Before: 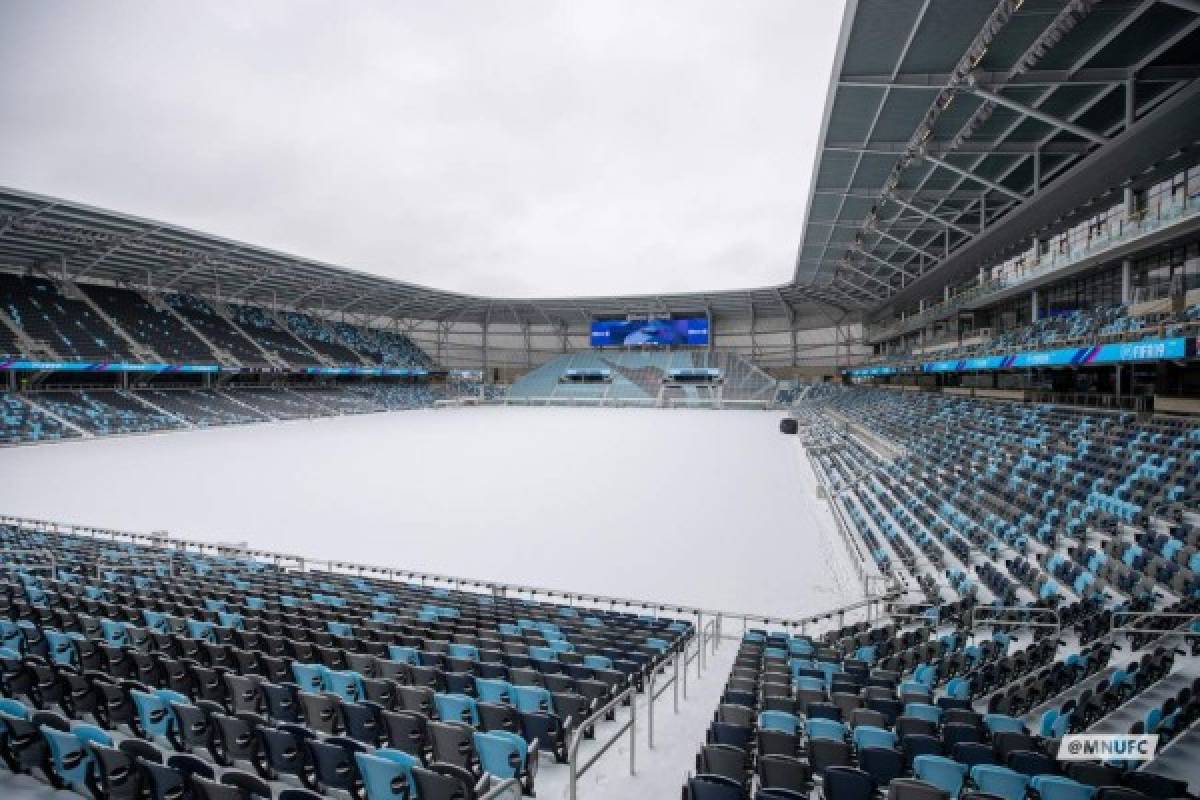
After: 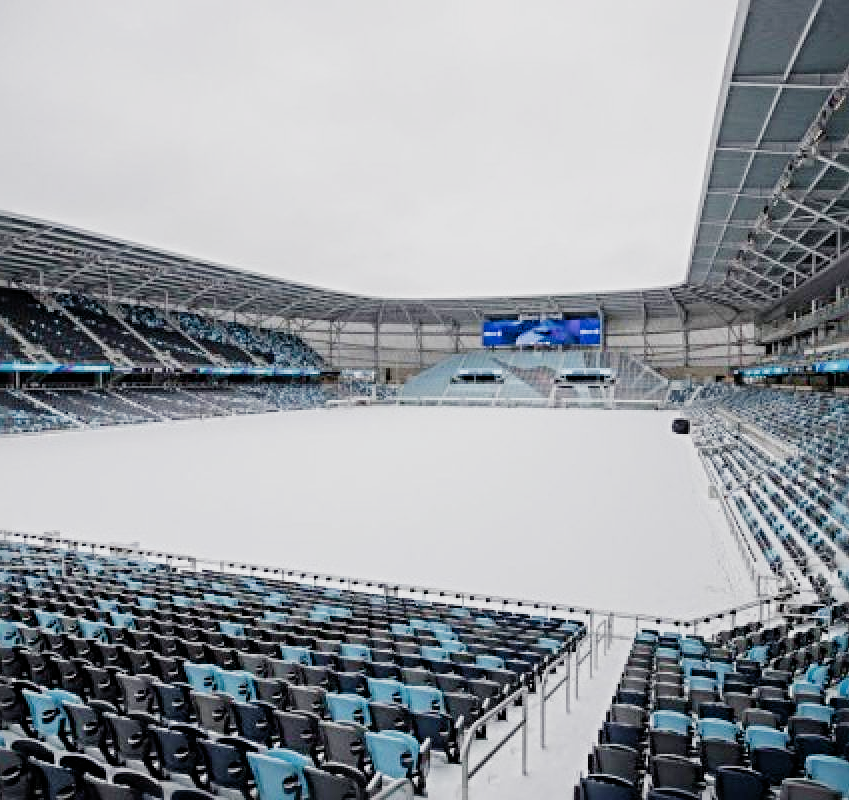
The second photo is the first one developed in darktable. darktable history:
sharpen: radius 4.896
crop and rotate: left 9.052%, right 20.151%
filmic rgb: black relative exposure -8.37 EV, white relative exposure 4.69 EV, hardness 3.8, add noise in highlights 0.002, preserve chrominance no, color science v3 (2019), use custom middle-gray values true, contrast in highlights soft
exposure: exposure 0.6 EV, compensate exposure bias true, compensate highlight preservation false
